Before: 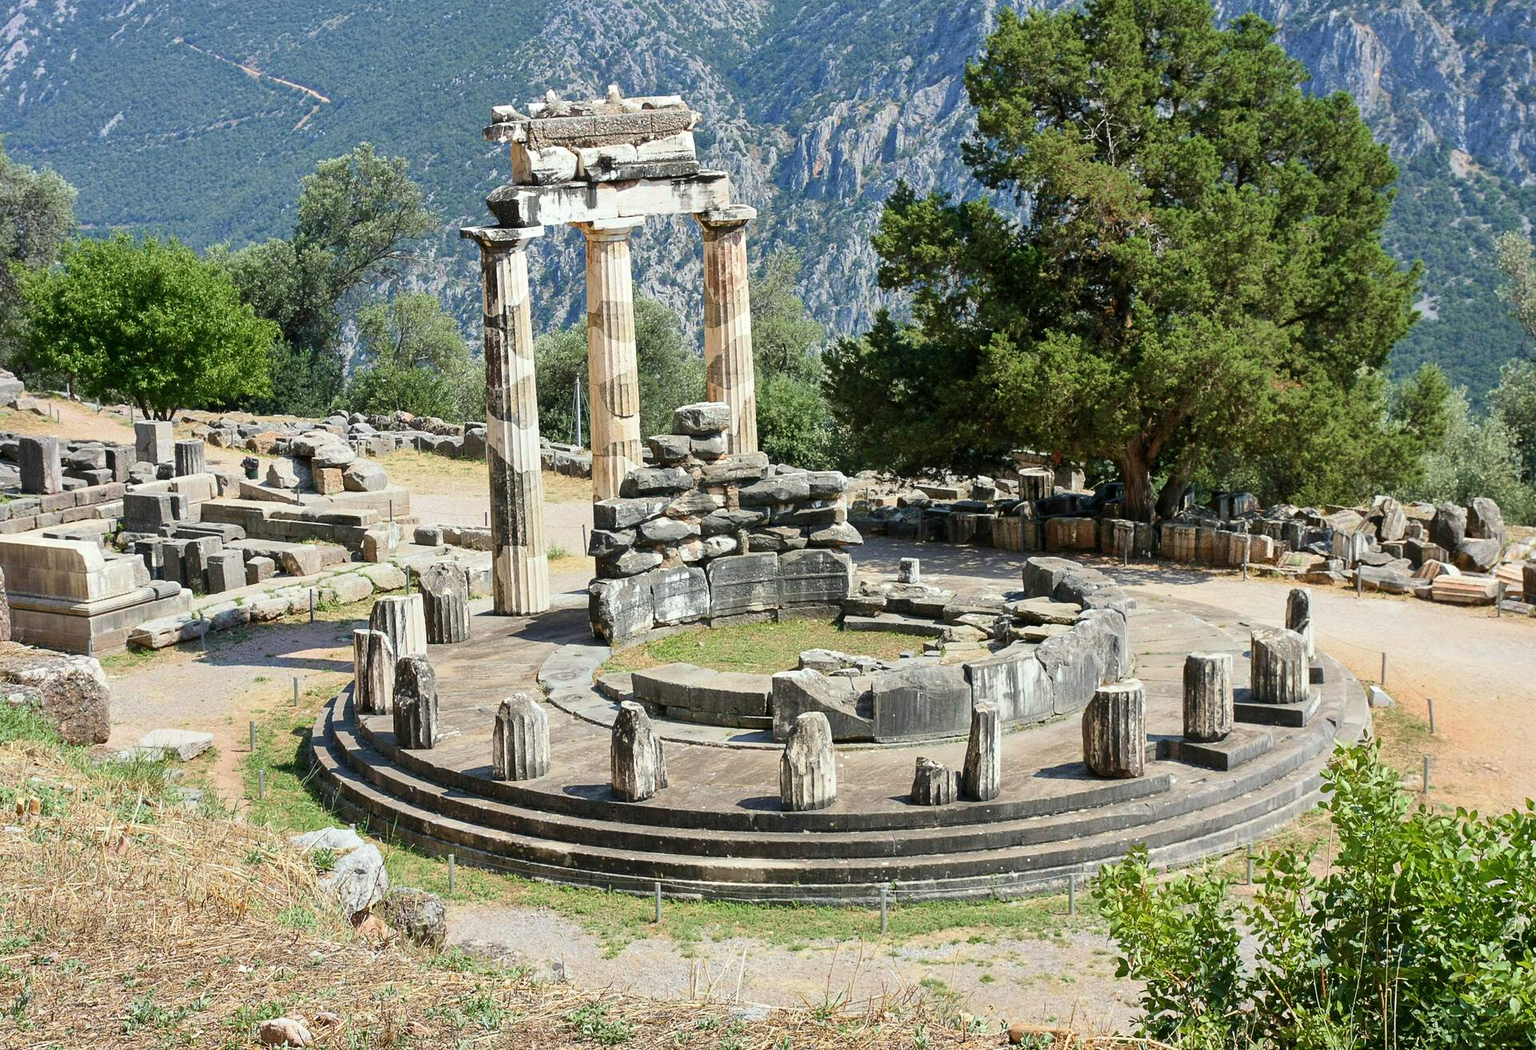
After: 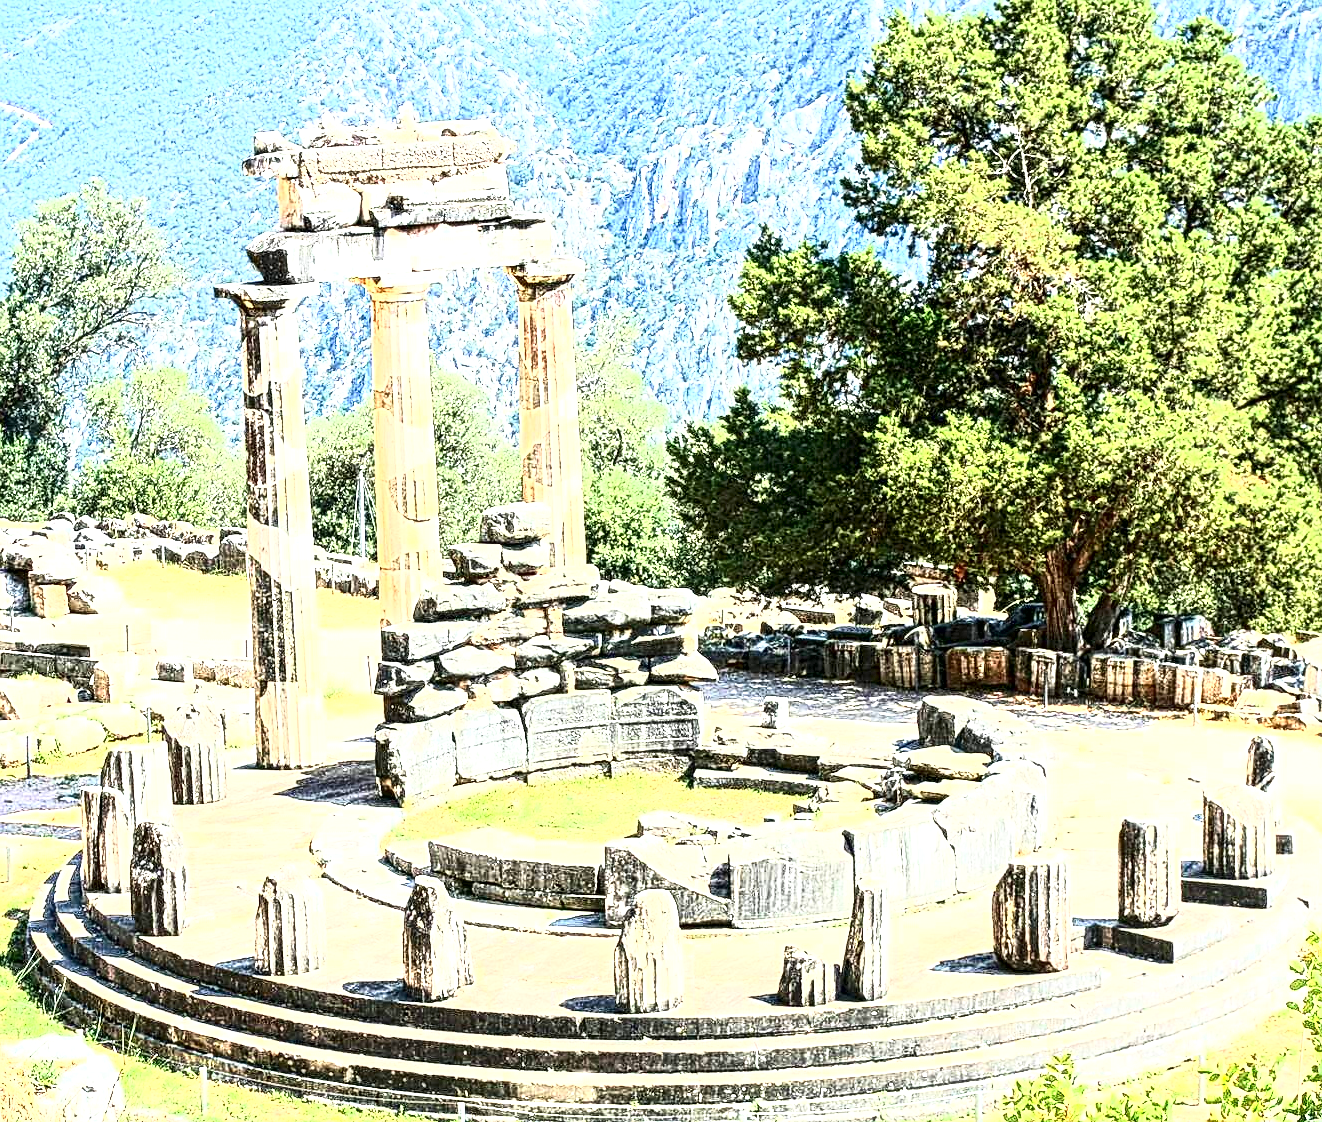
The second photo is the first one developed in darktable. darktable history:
crop: left 18.81%, right 12.318%, bottom 14.48%
local contrast: mode bilateral grid, contrast 21, coarseness 3, detail 300%, midtone range 0.2
exposure: black level correction 0, exposure 1.391 EV, compensate highlight preservation false
contrast brightness saturation: contrast 0.621, brightness 0.345, saturation 0.142
